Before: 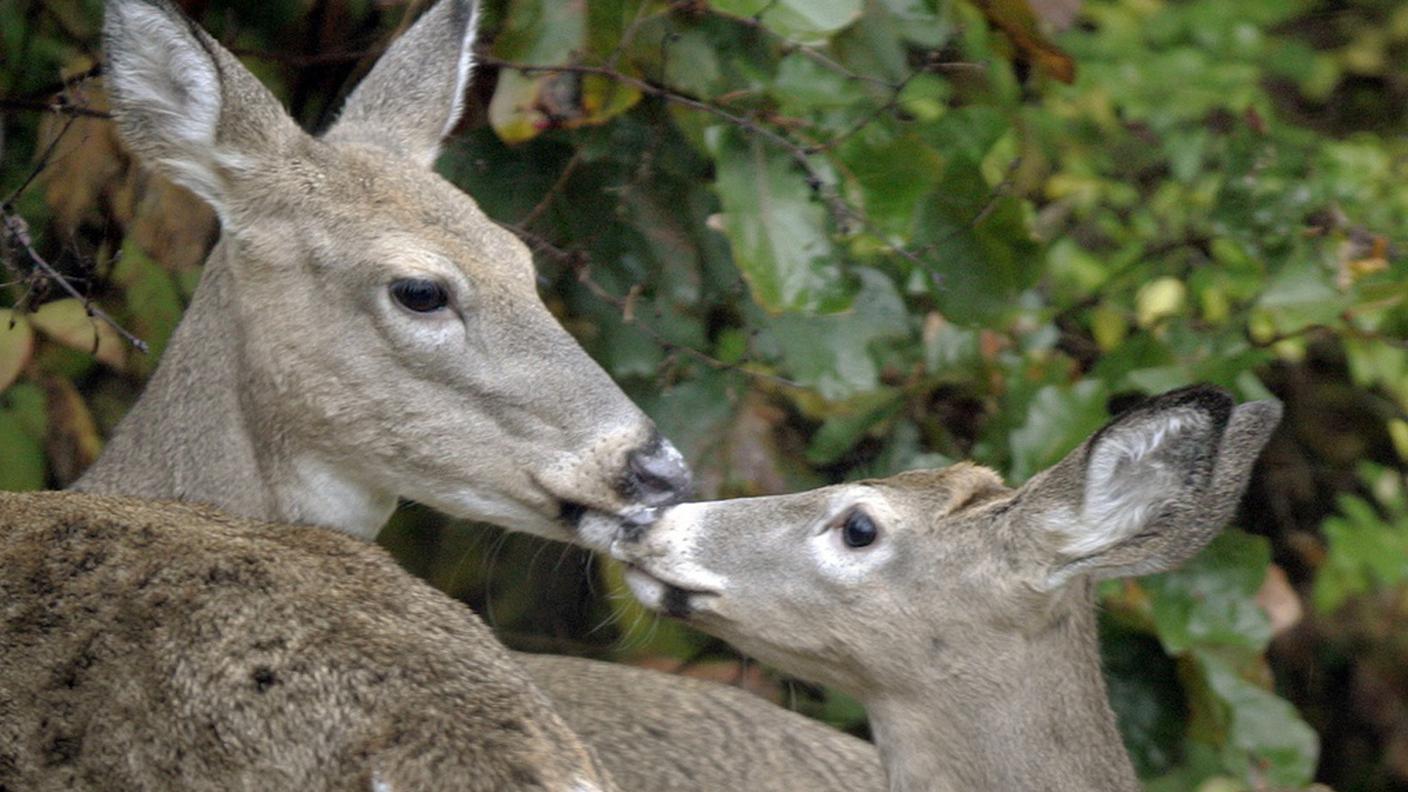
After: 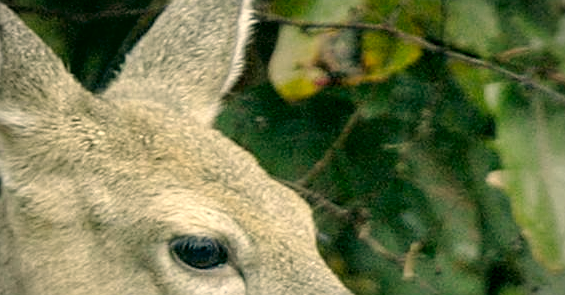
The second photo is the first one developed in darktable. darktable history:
sharpen: on, module defaults
color correction: highlights a* 4.71, highlights b* 23.89, shadows a* -15.73, shadows b* 3.82
crop: left 15.639%, top 5.451%, right 44.164%, bottom 56.779%
vignetting: fall-off radius 60.95%, center (-0.035, 0.15), unbound false
local contrast: on, module defaults
base curve: curves: ch0 [(0, 0) (0.303, 0.277) (1, 1)], preserve colors none
tone curve: curves: ch0 [(0, 0) (0.003, 0.004) (0.011, 0.014) (0.025, 0.032) (0.044, 0.057) (0.069, 0.089) (0.1, 0.128) (0.136, 0.174) (0.177, 0.227) (0.224, 0.287) (0.277, 0.354) (0.335, 0.427) (0.399, 0.507) (0.468, 0.582) (0.543, 0.653) (0.623, 0.726) (0.709, 0.799) (0.801, 0.876) (0.898, 0.937) (1, 1)], preserve colors none
